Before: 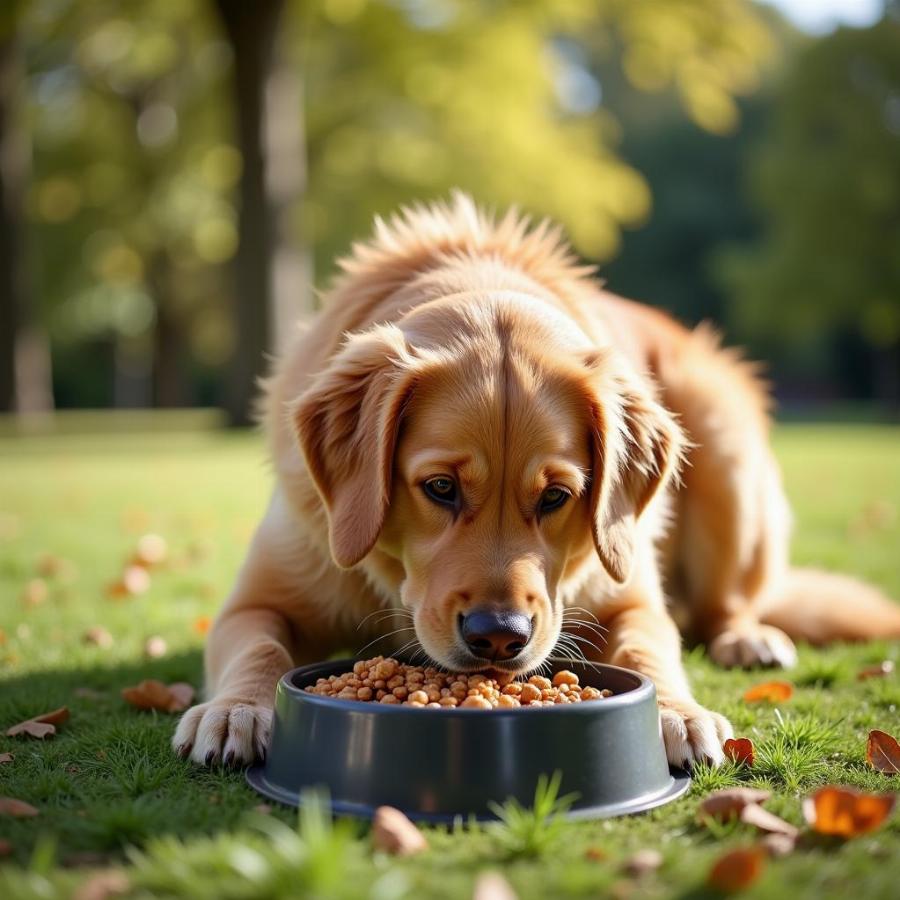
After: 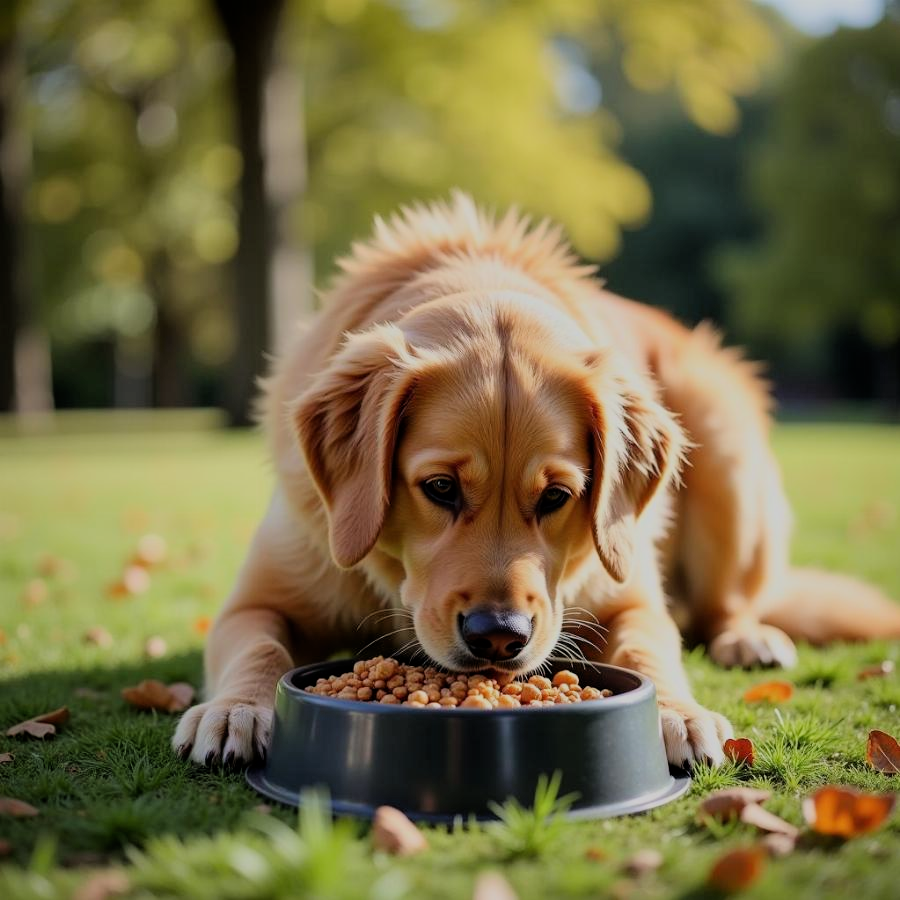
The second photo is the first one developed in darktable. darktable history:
exposure: black level correction 0, compensate exposure bias true, compensate highlight preservation false
filmic rgb: black relative exposure -7.15 EV, white relative exposure 5.36 EV, hardness 3.02, color science v6 (2022)
